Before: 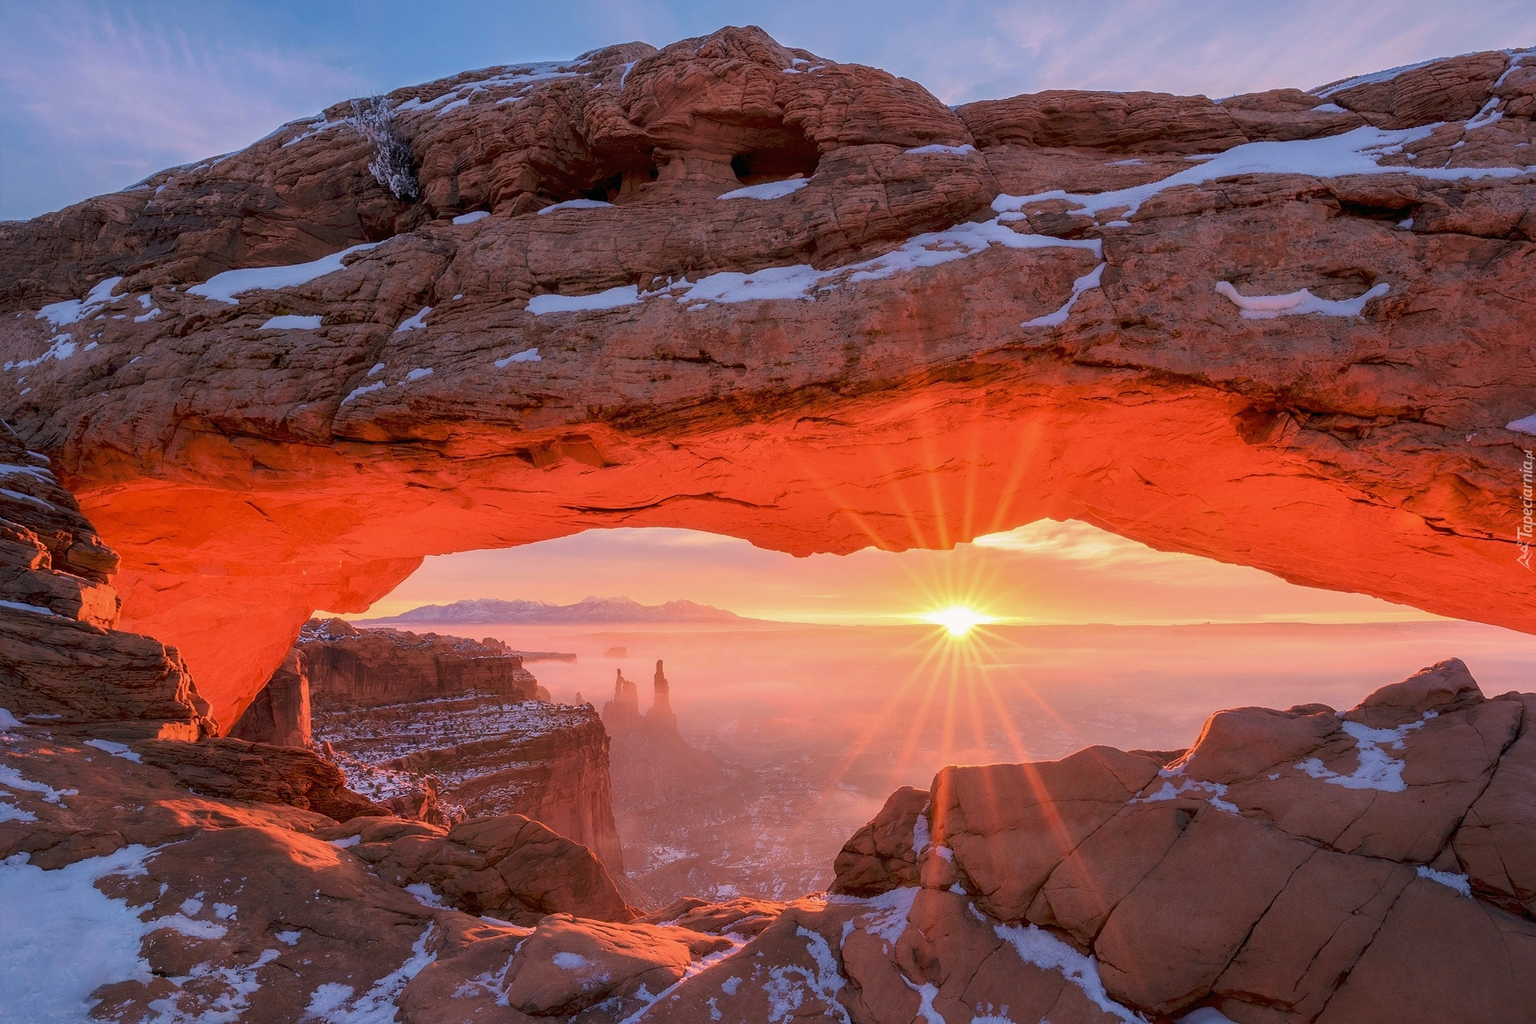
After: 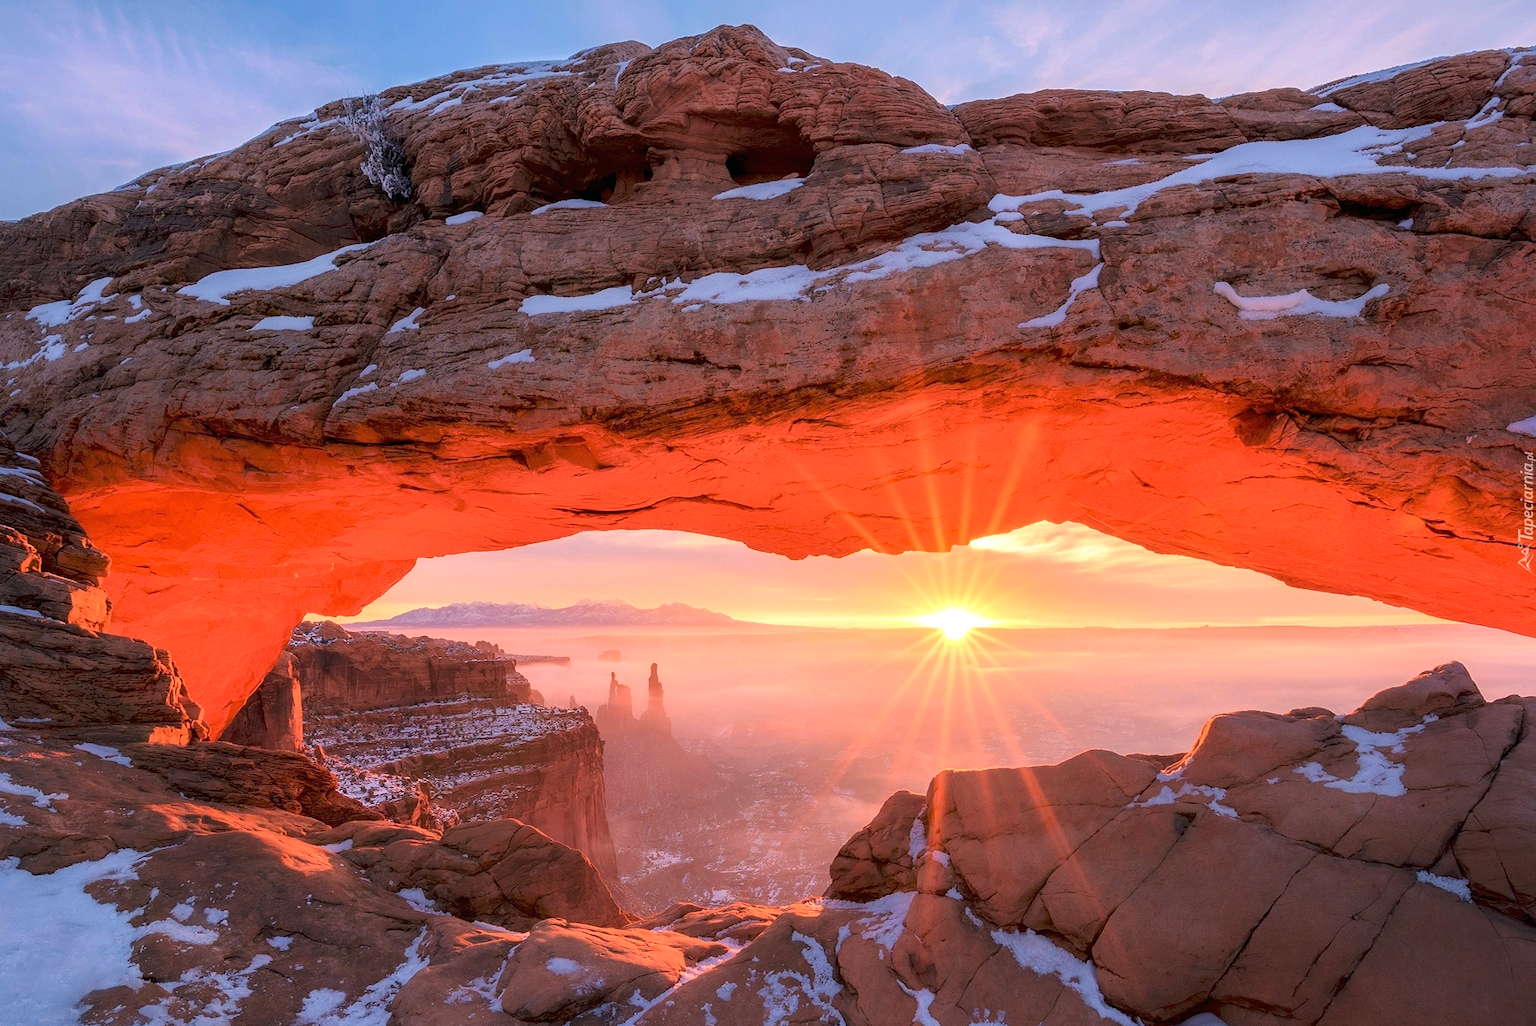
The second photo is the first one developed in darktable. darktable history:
tone equalizer: -8 EV -0.384 EV, -7 EV -0.425 EV, -6 EV -0.317 EV, -5 EV -0.209 EV, -3 EV 0.208 EV, -2 EV 0.322 EV, -1 EV 0.407 EV, +0 EV 0.413 EV
base curve: preserve colors none
crop and rotate: left 0.702%, top 0.163%, bottom 0.248%
